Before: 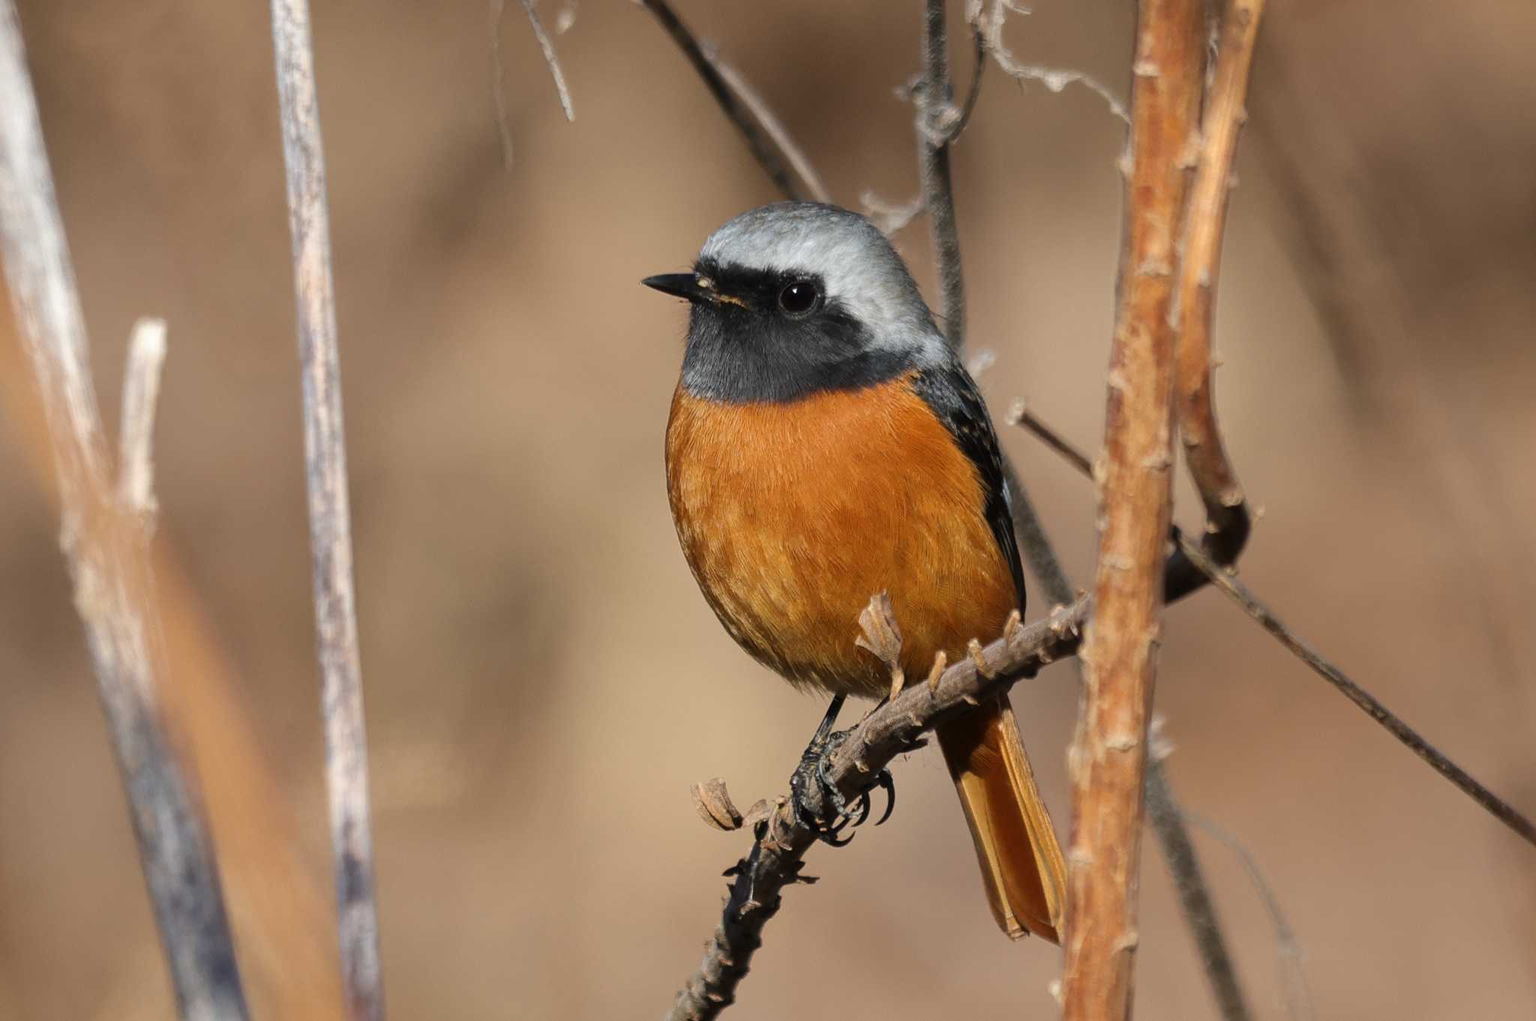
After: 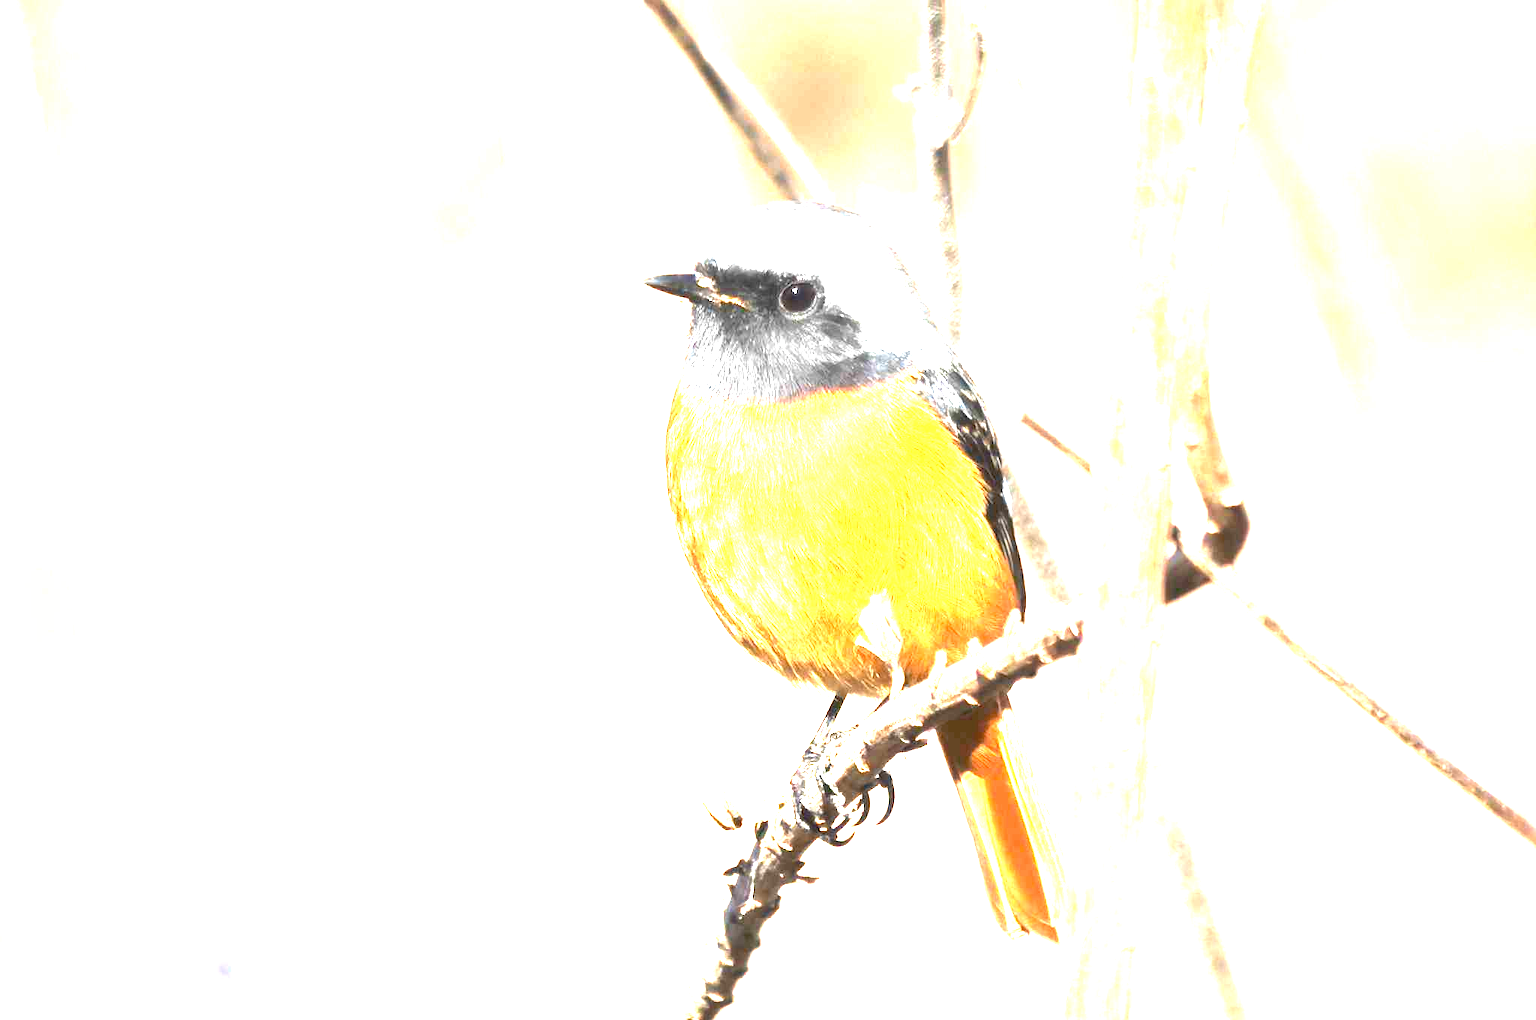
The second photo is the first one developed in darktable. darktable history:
exposure: black level correction 0, exposure 3.978 EV, compensate highlight preservation false
